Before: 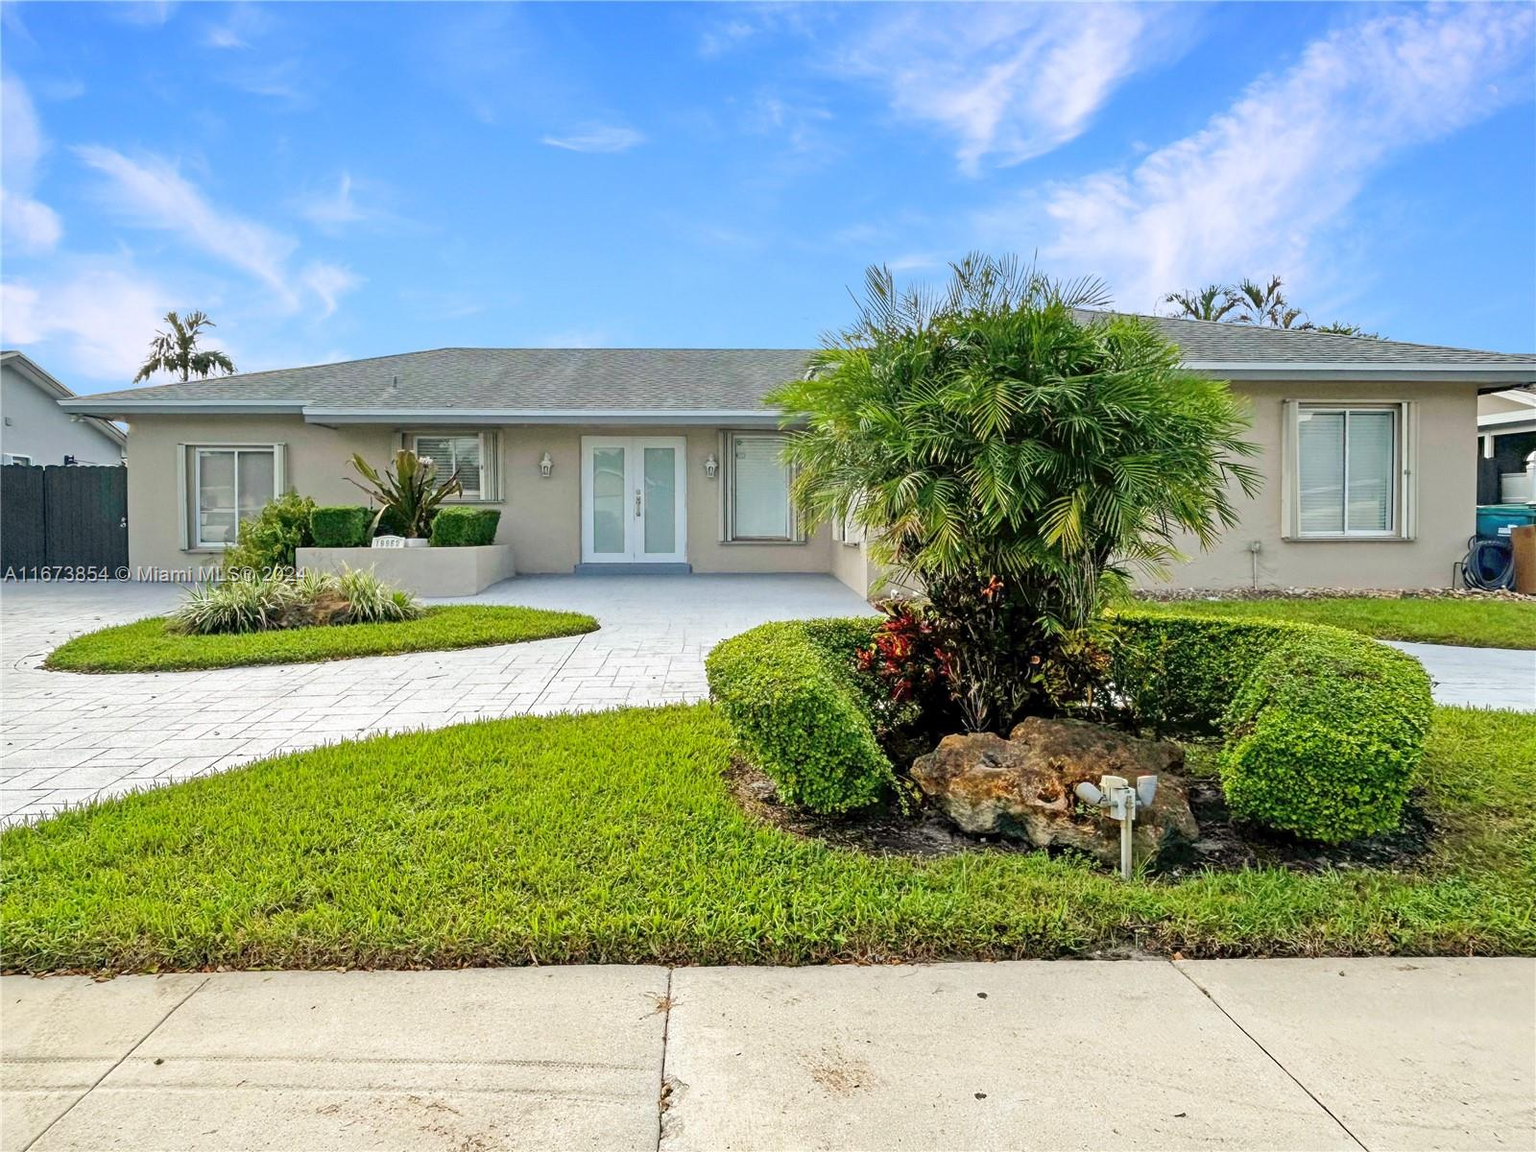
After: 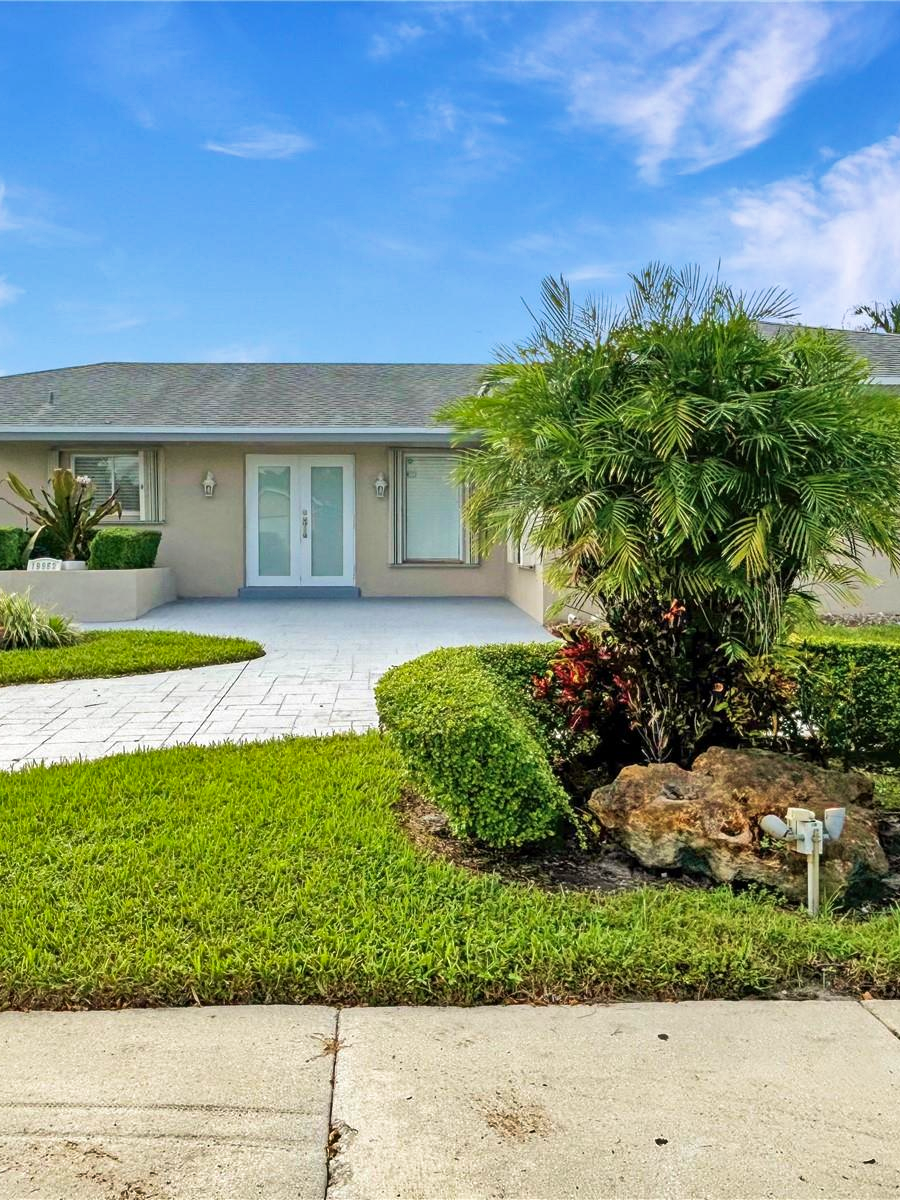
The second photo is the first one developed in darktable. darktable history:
crop and rotate: left 22.516%, right 21.234%
shadows and highlights: soften with gaussian
velvia: on, module defaults
